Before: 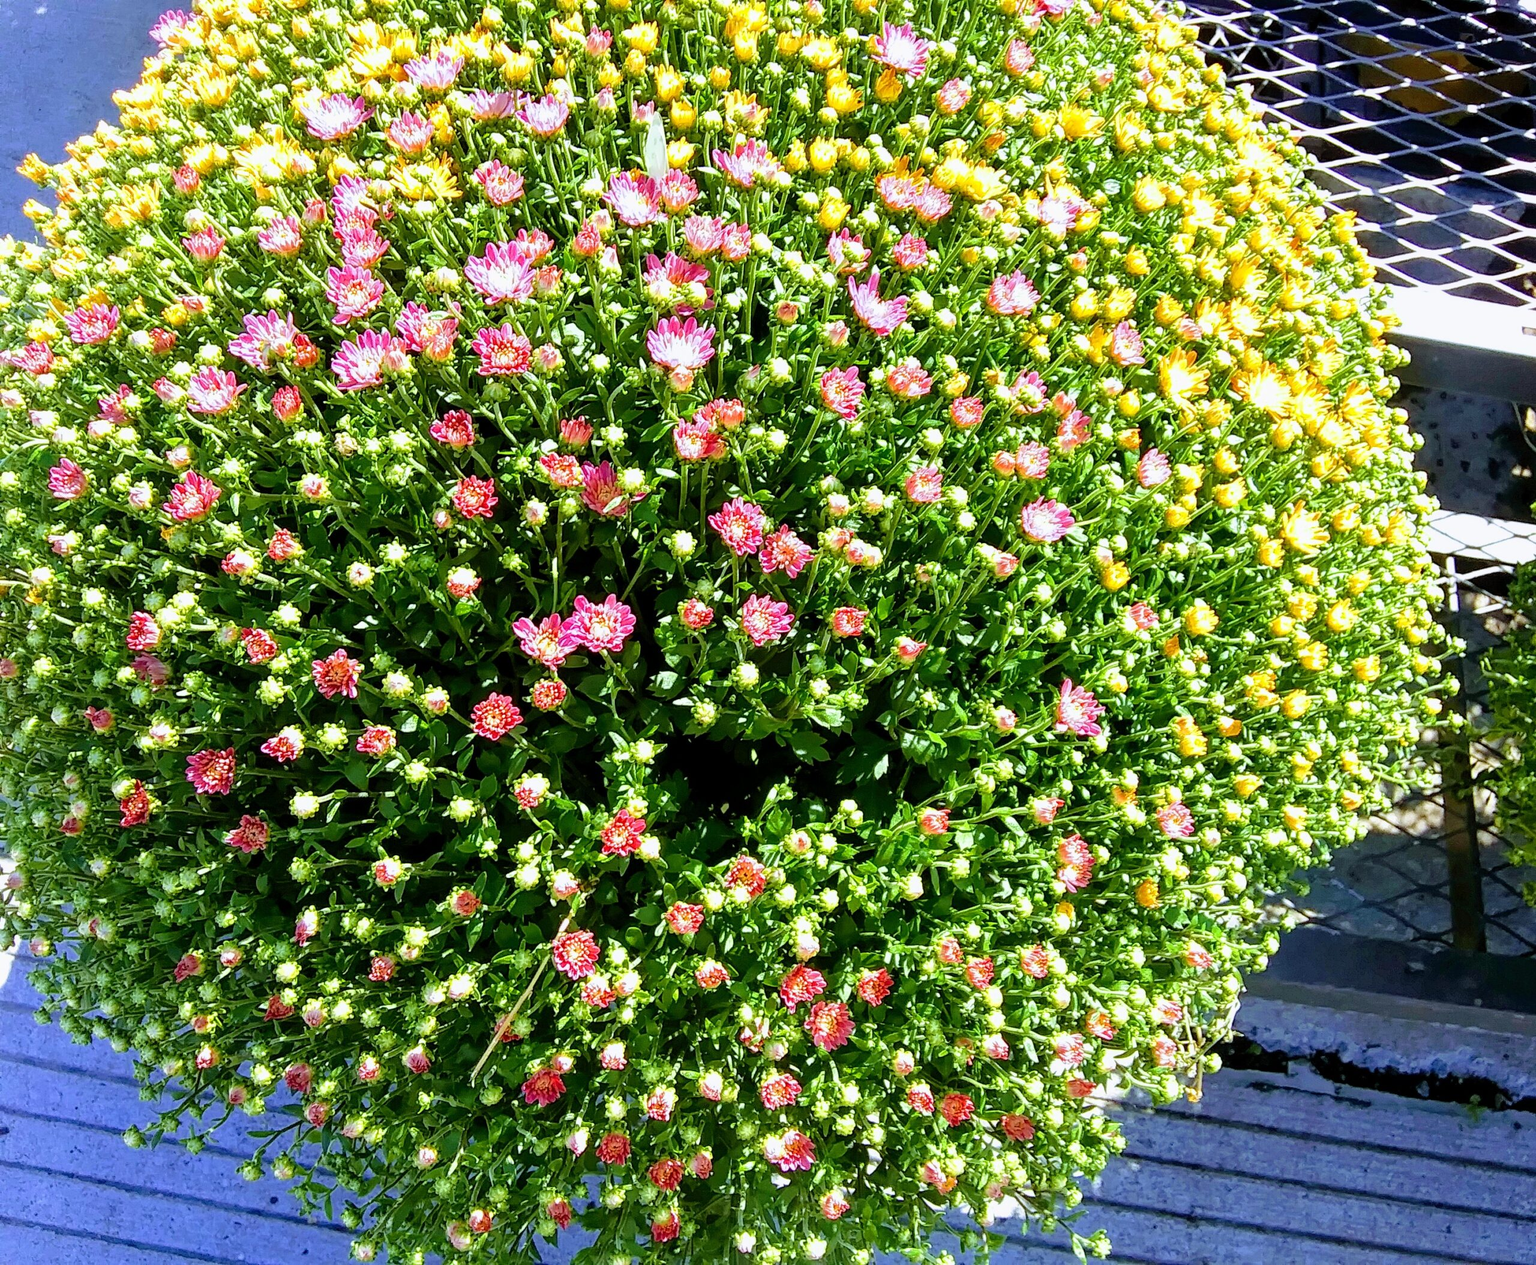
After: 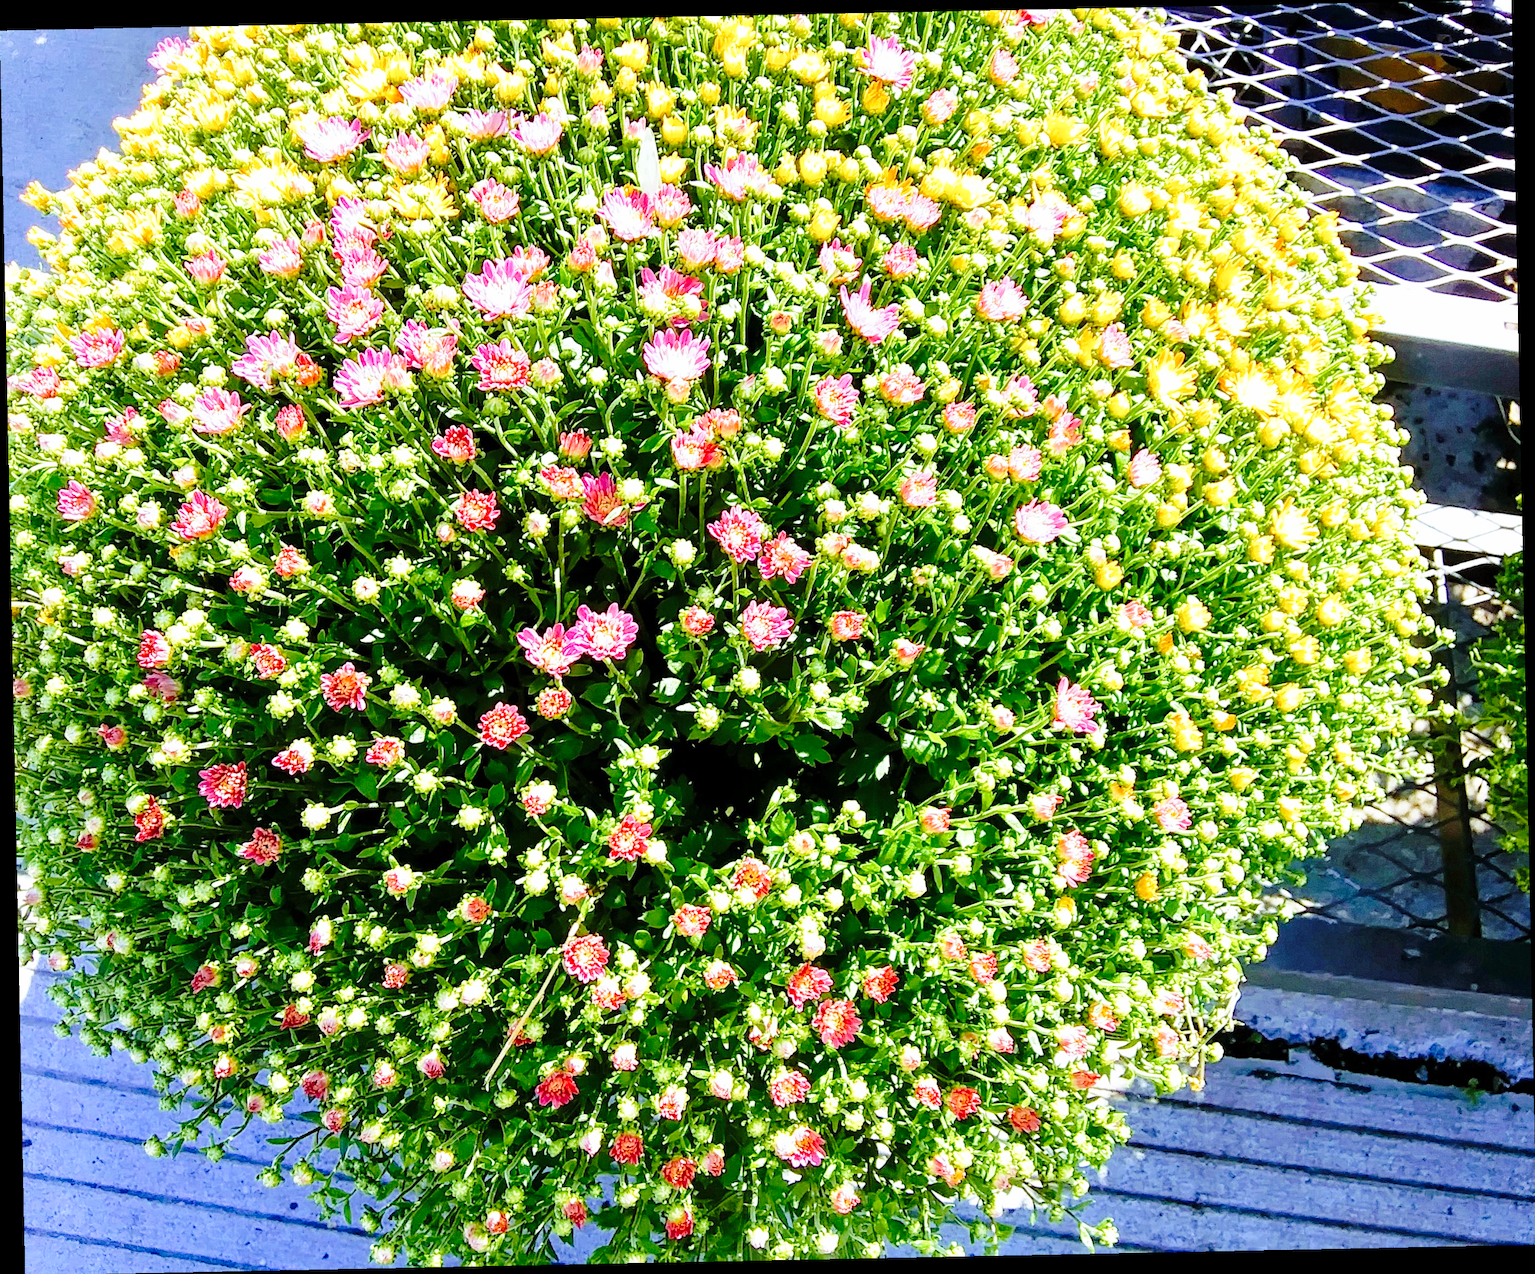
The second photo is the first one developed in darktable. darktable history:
base curve: curves: ch0 [(0, 0) (0.028, 0.03) (0.121, 0.232) (0.46, 0.748) (0.859, 0.968) (1, 1)], preserve colors none
rotate and perspective: rotation -1.17°, automatic cropping off
